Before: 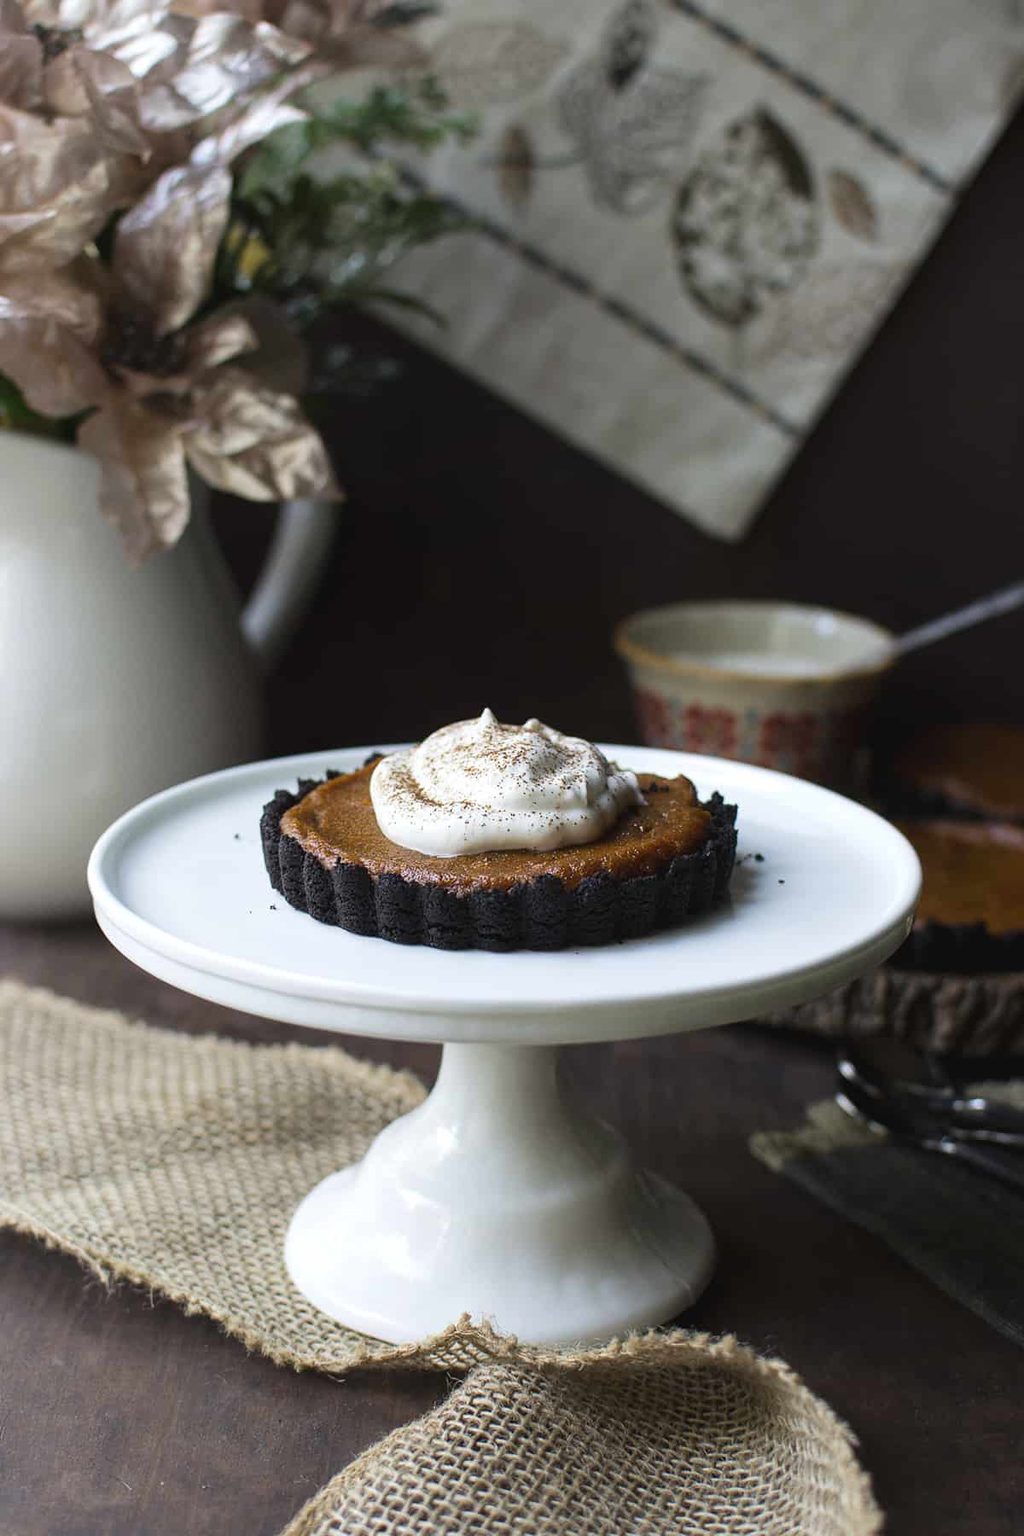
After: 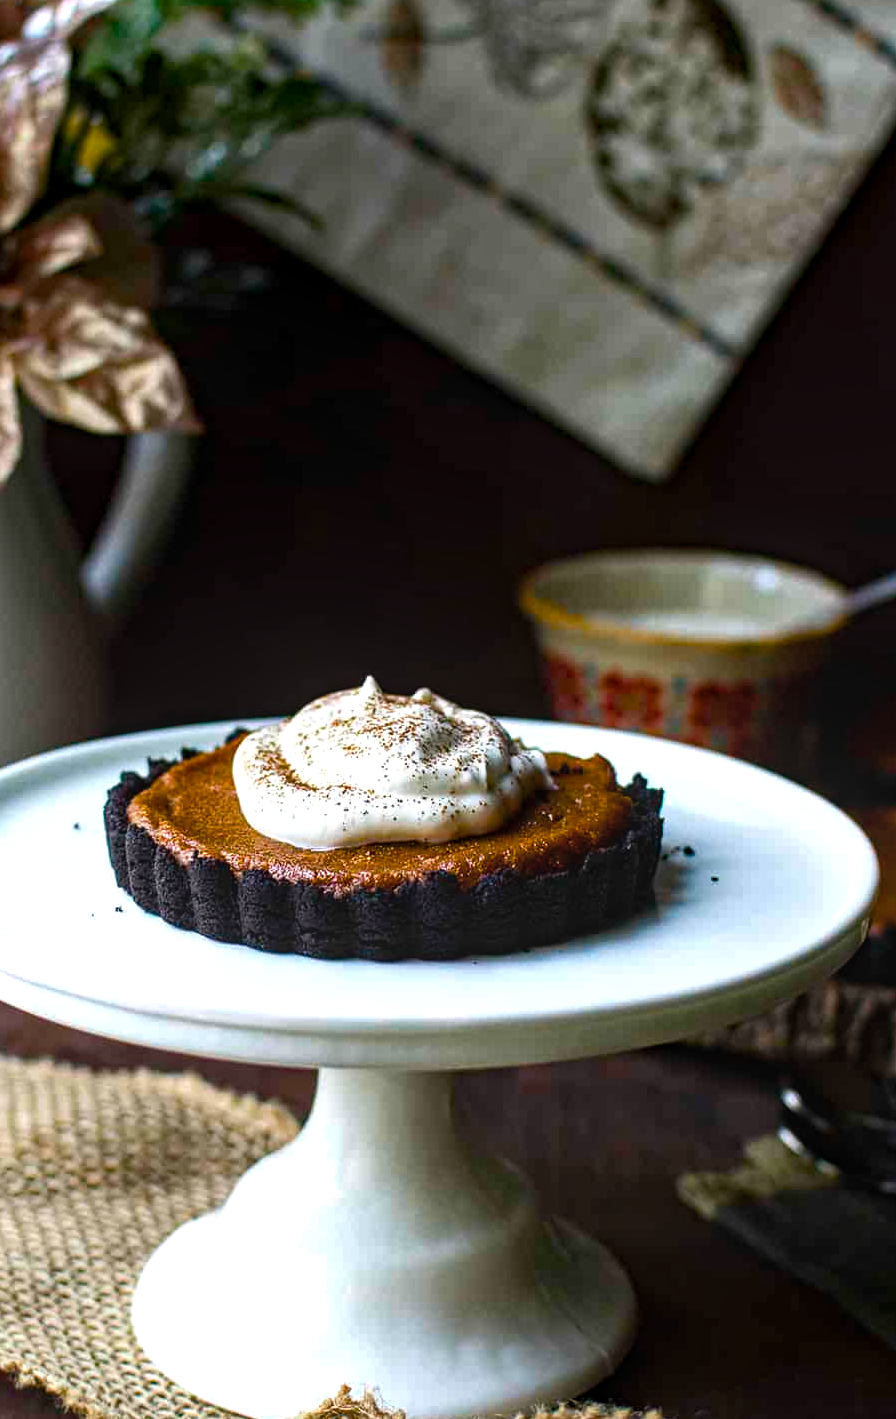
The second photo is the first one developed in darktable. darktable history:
color balance rgb: shadows lift › hue 86.09°, power › hue 327.92°, linear chroma grading › shadows -9.439%, linear chroma grading › global chroma 20.556%, perceptual saturation grading › global saturation 19.394%, perceptual saturation grading › highlights -24.993%, perceptual saturation grading › shadows 49.806%, perceptual brilliance grading › global brilliance 14.427%, perceptual brilliance grading › shadows -34.44%
haze removal: compatibility mode true, adaptive false
local contrast: on, module defaults
crop: left 16.768%, top 8.584%, right 8.506%, bottom 12.556%
